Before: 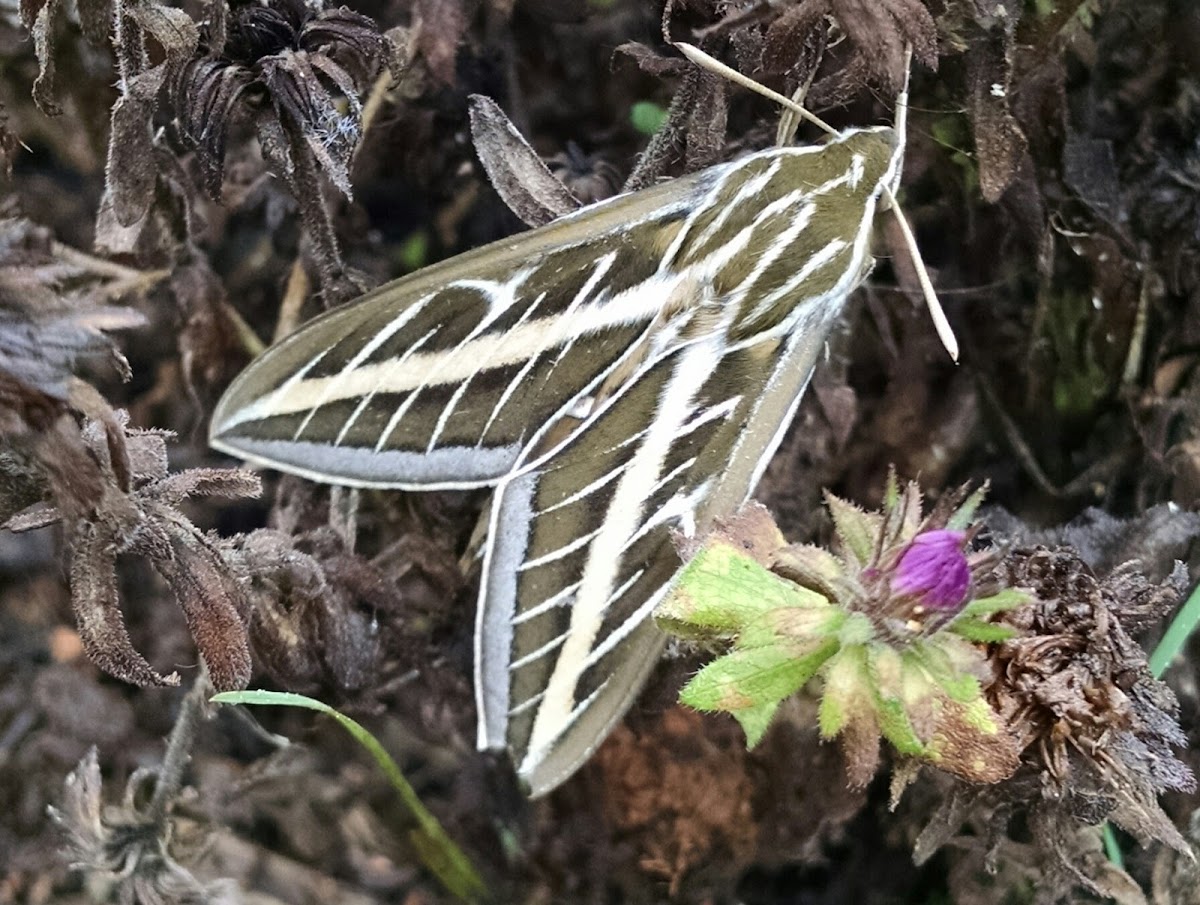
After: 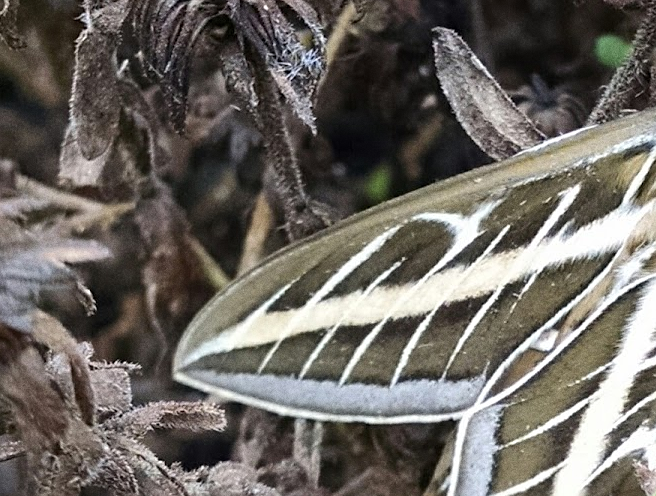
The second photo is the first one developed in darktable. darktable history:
sharpen: amount 0.2
grain: coarseness 0.09 ISO
crop and rotate: left 3.047%, top 7.509%, right 42.236%, bottom 37.598%
